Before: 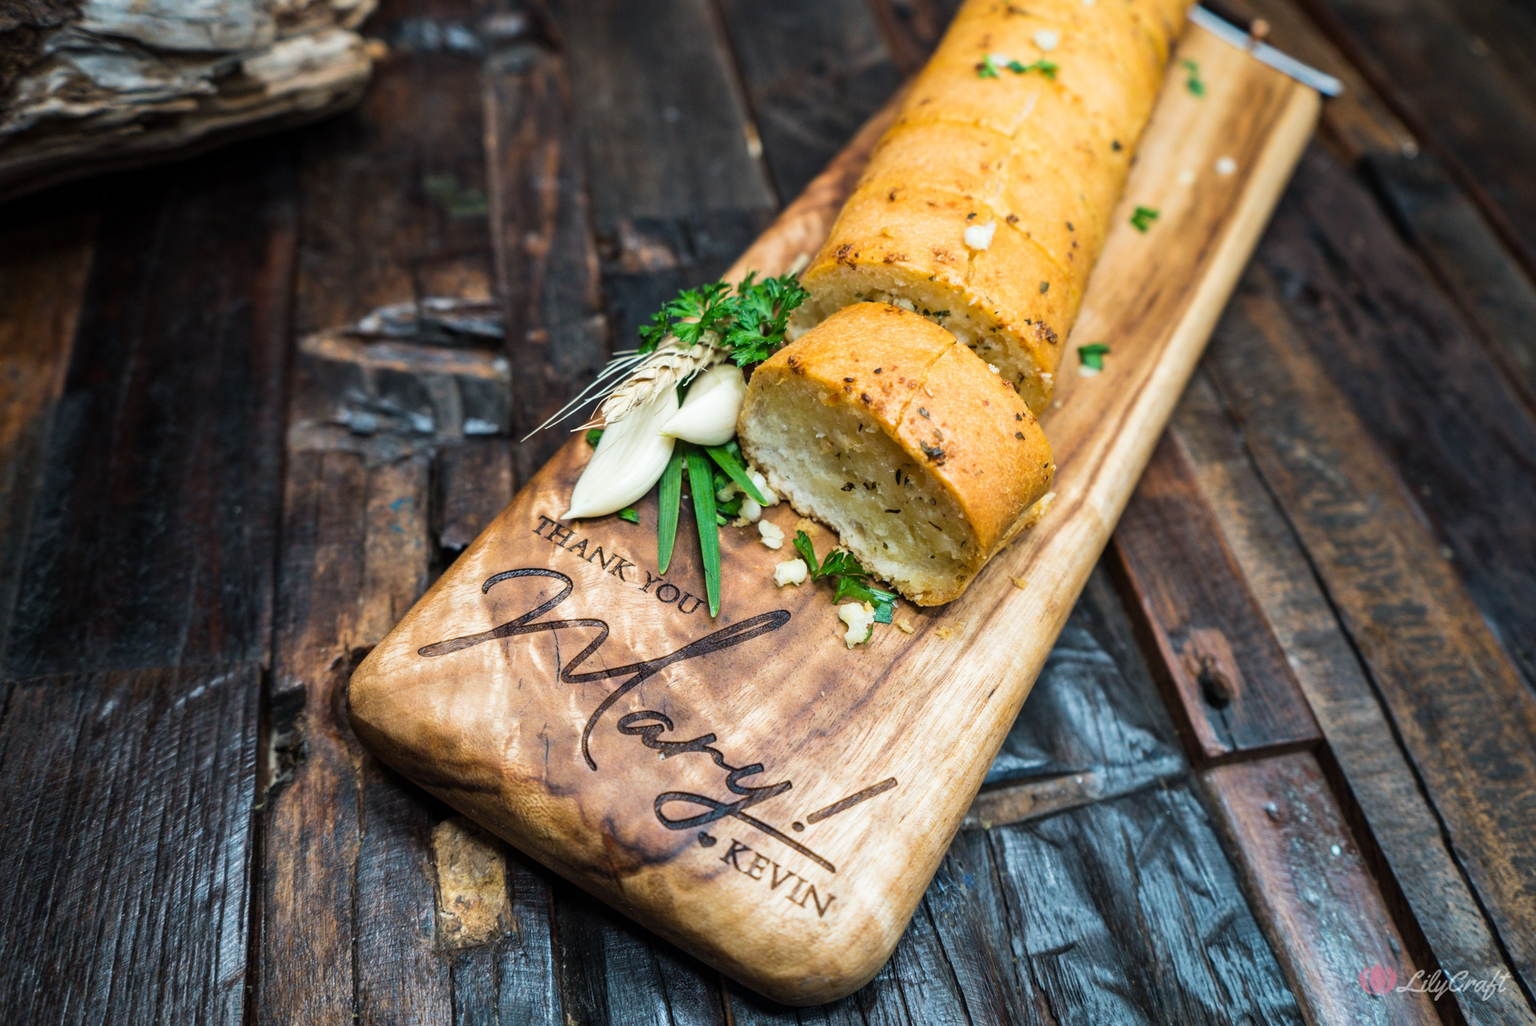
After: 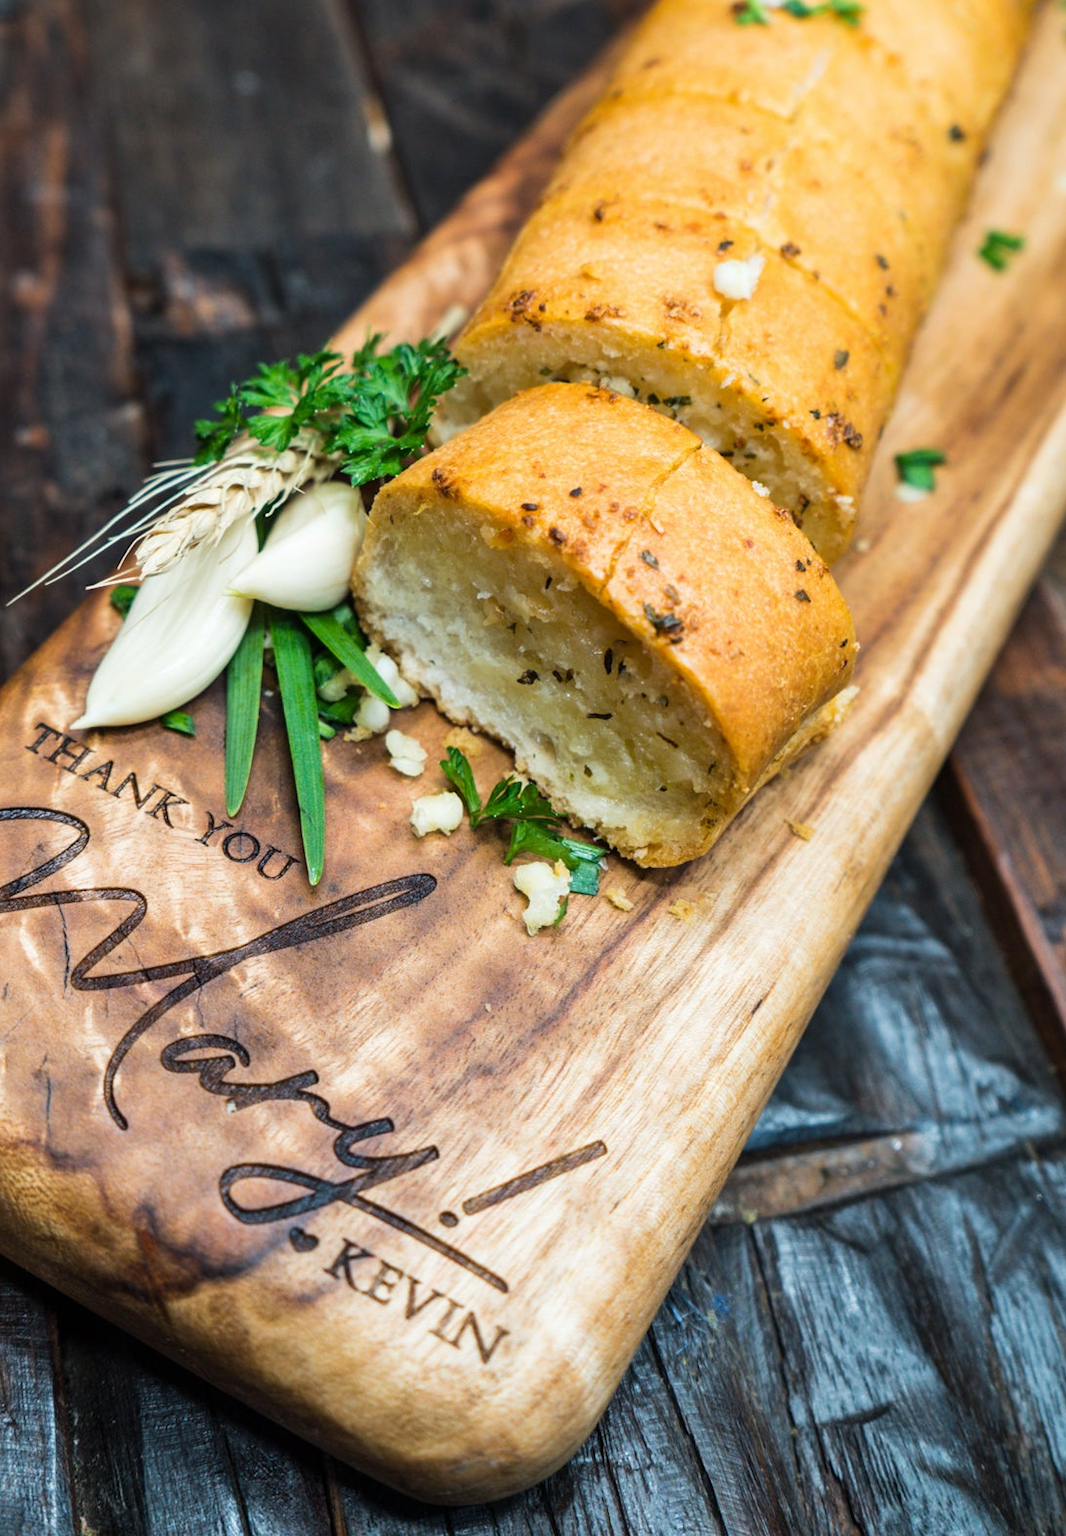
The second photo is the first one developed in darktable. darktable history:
crop: left 33.664%, top 6.079%, right 22.757%
